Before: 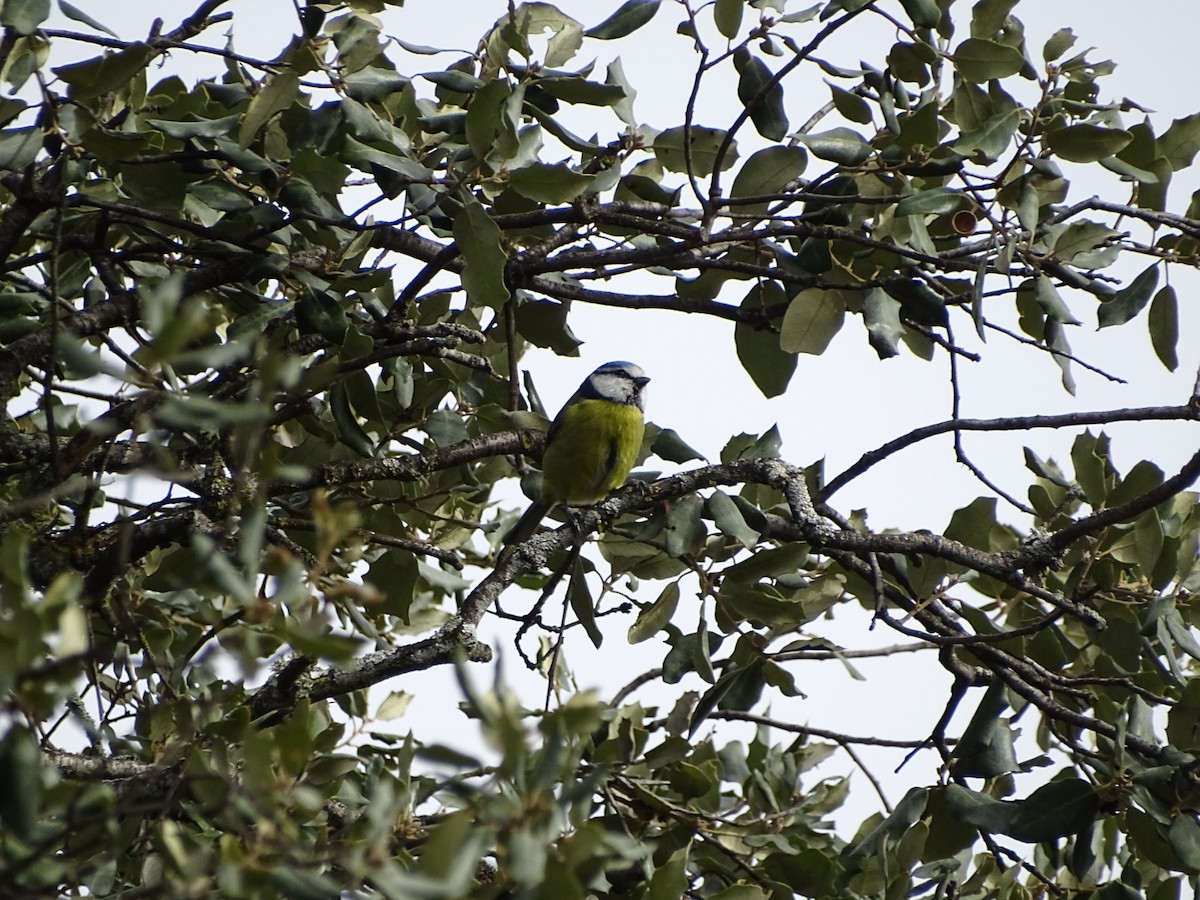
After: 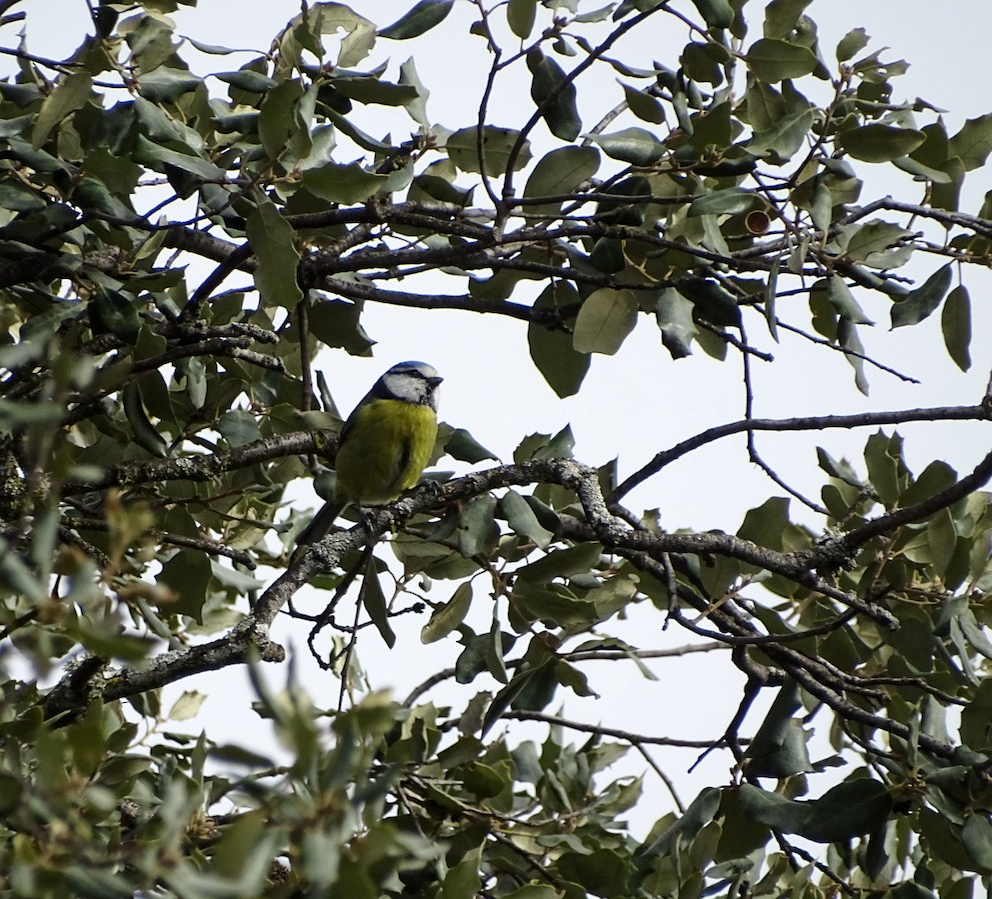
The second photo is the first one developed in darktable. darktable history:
crop: left 17.311%, bottom 0.045%
local contrast: mode bilateral grid, contrast 19, coarseness 50, detail 120%, midtone range 0.2
